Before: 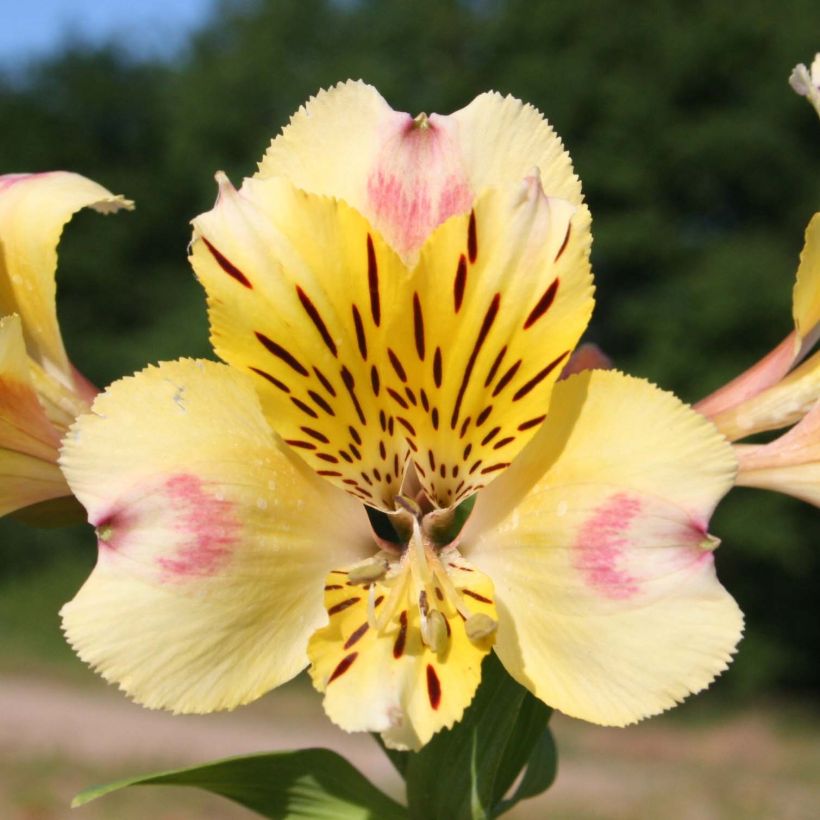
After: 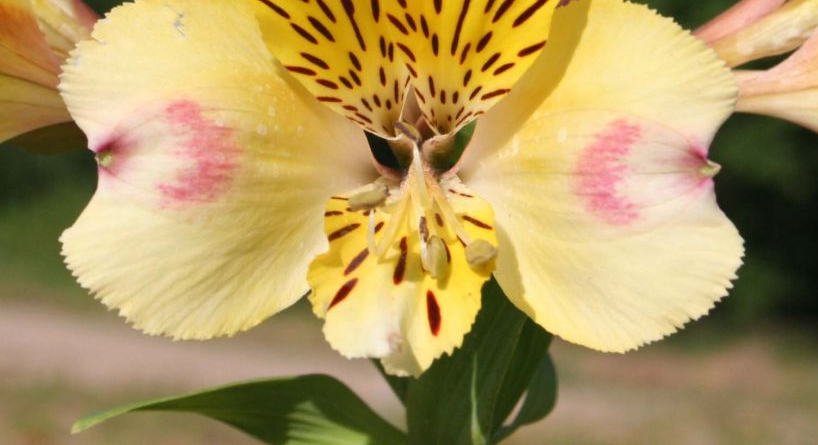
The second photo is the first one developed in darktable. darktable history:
crop and rotate: top 45.713%, right 0.123%
